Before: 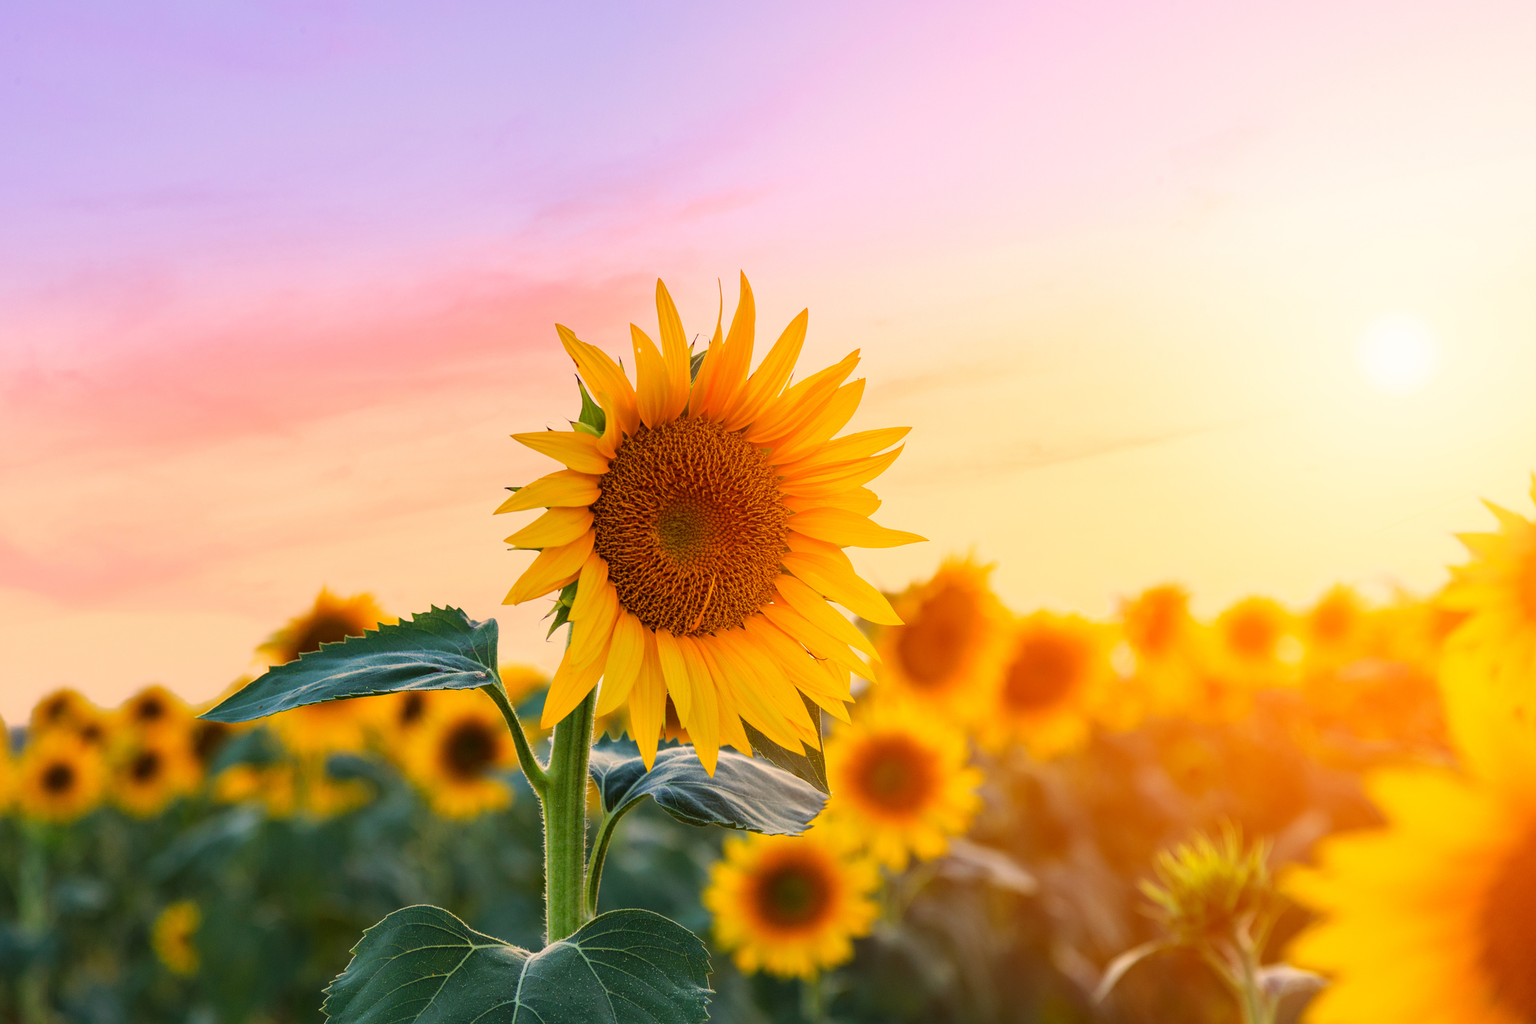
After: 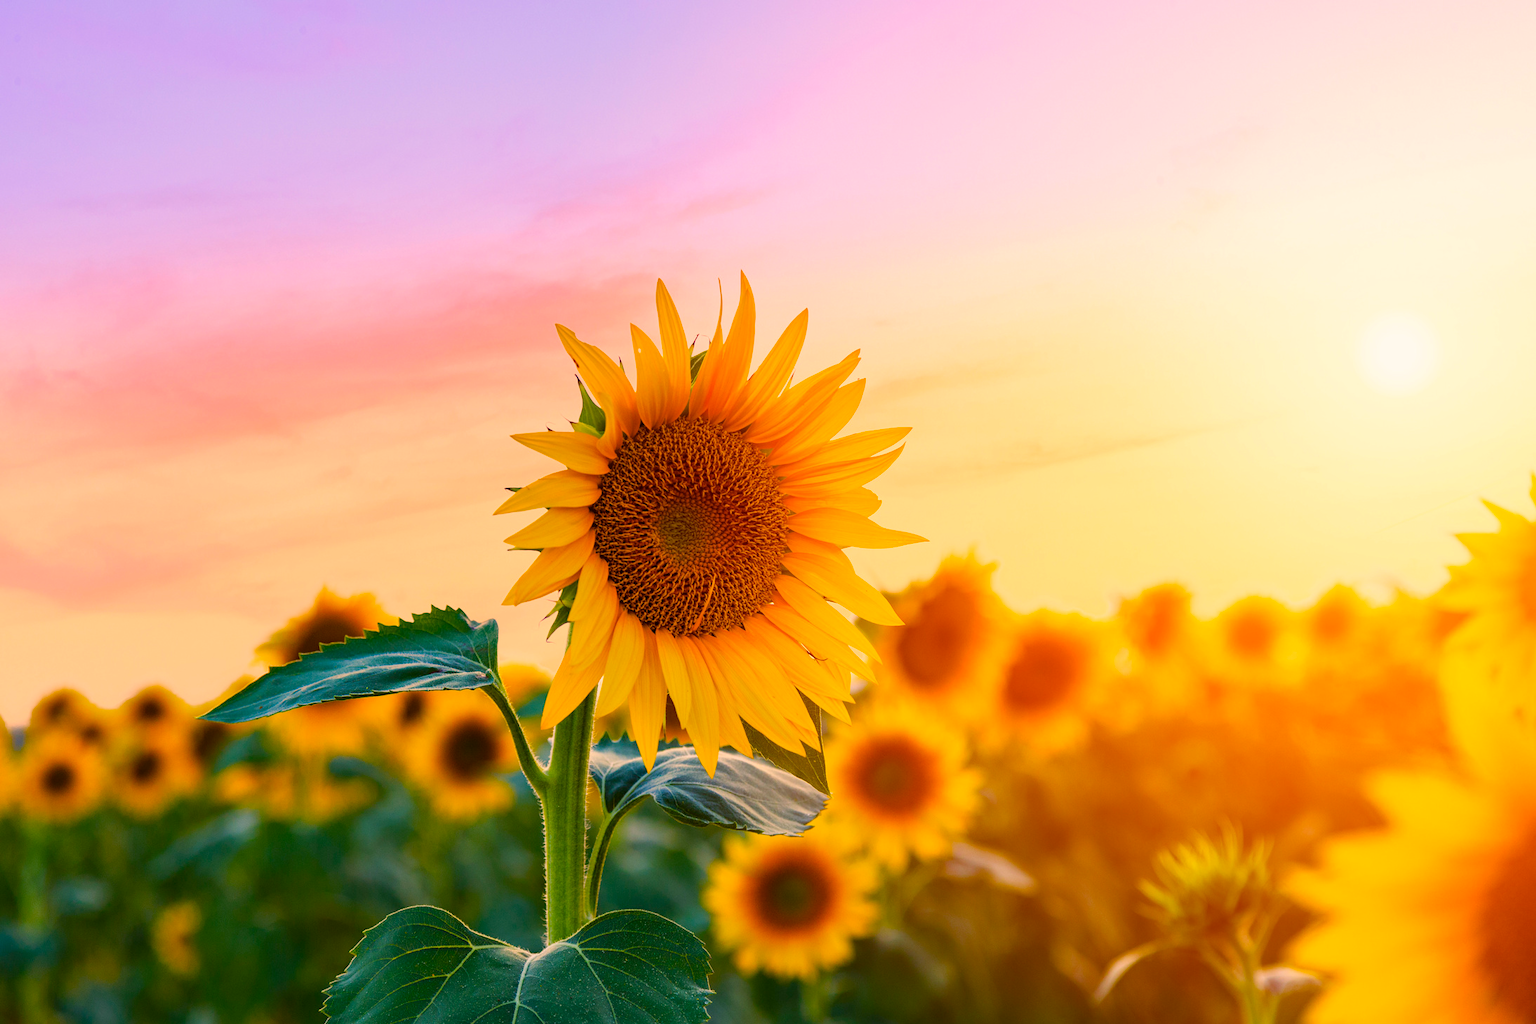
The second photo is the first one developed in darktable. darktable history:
color balance rgb: highlights gain › chroma 1.724%, highlights gain › hue 54.99°, perceptual saturation grading › global saturation 34.982%, perceptual saturation grading › highlights -25.181%, perceptual saturation grading › shadows 49.664%, global vibrance 20%
